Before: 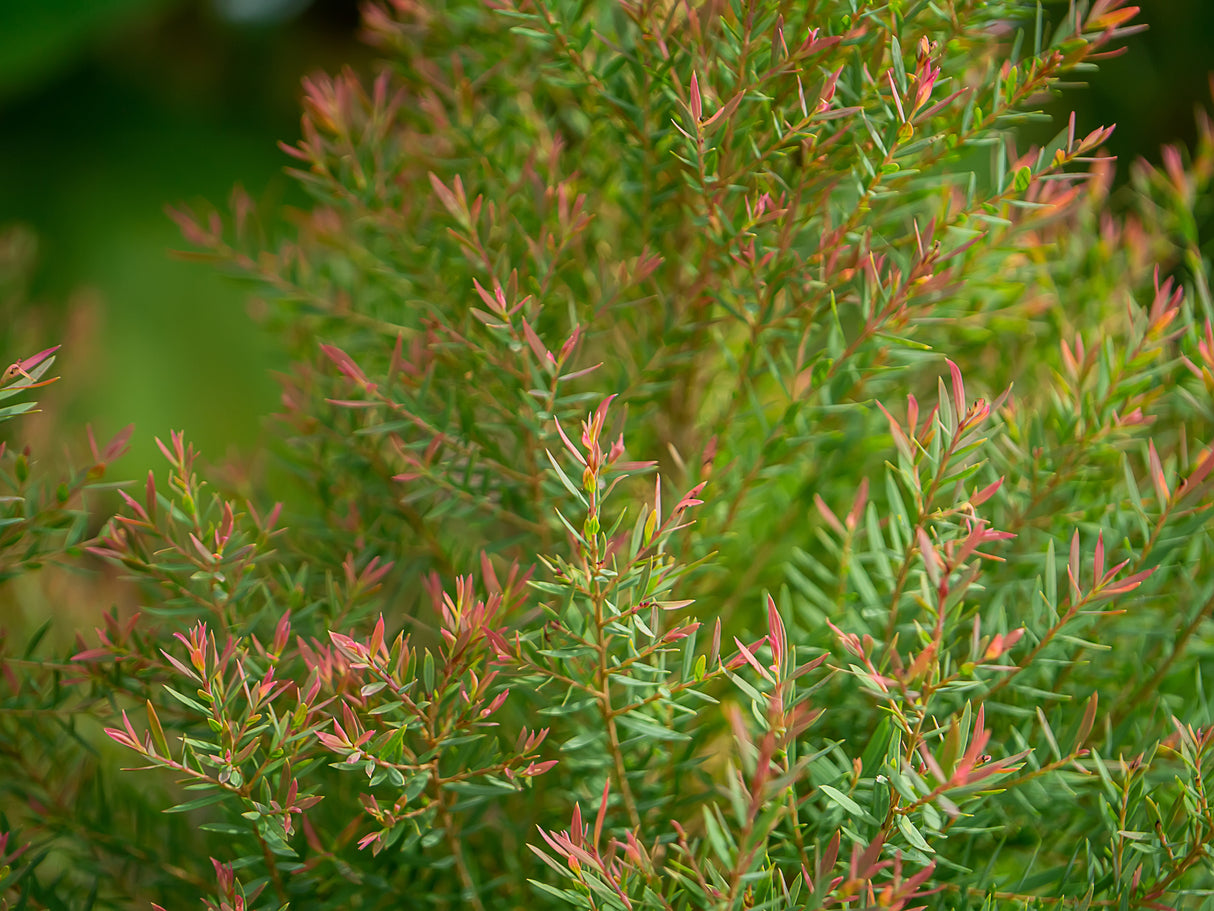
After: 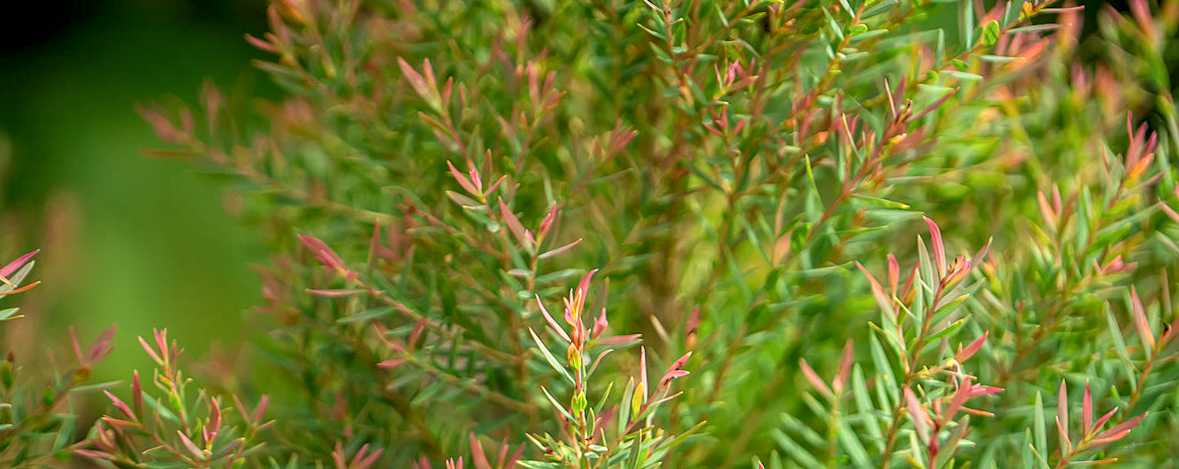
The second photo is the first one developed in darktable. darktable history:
local contrast: detail 130%
rgb levels: levels [[0.01, 0.419, 0.839], [0, 0.5, 1], [0, 0.5, 1]]
crop and rotate: top 10.605%, bottom 33.274%
rotate and perspective: rotation -3°, crop left 0.031, crop right 0.968, crop top 0.07, crop bottom 0.93
